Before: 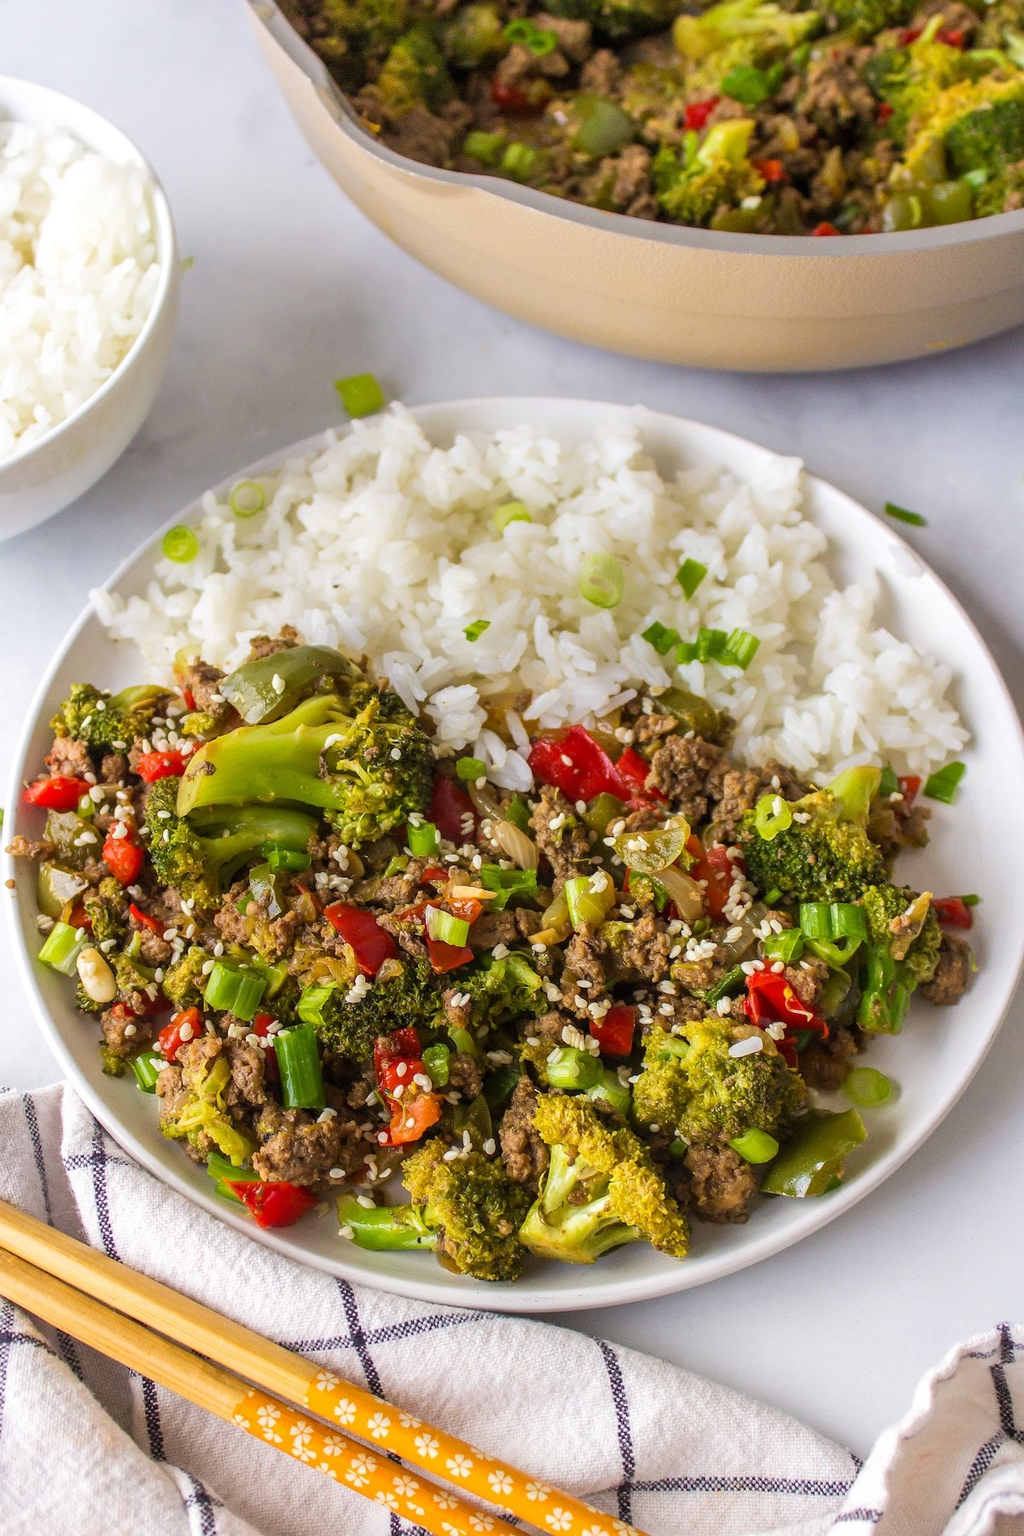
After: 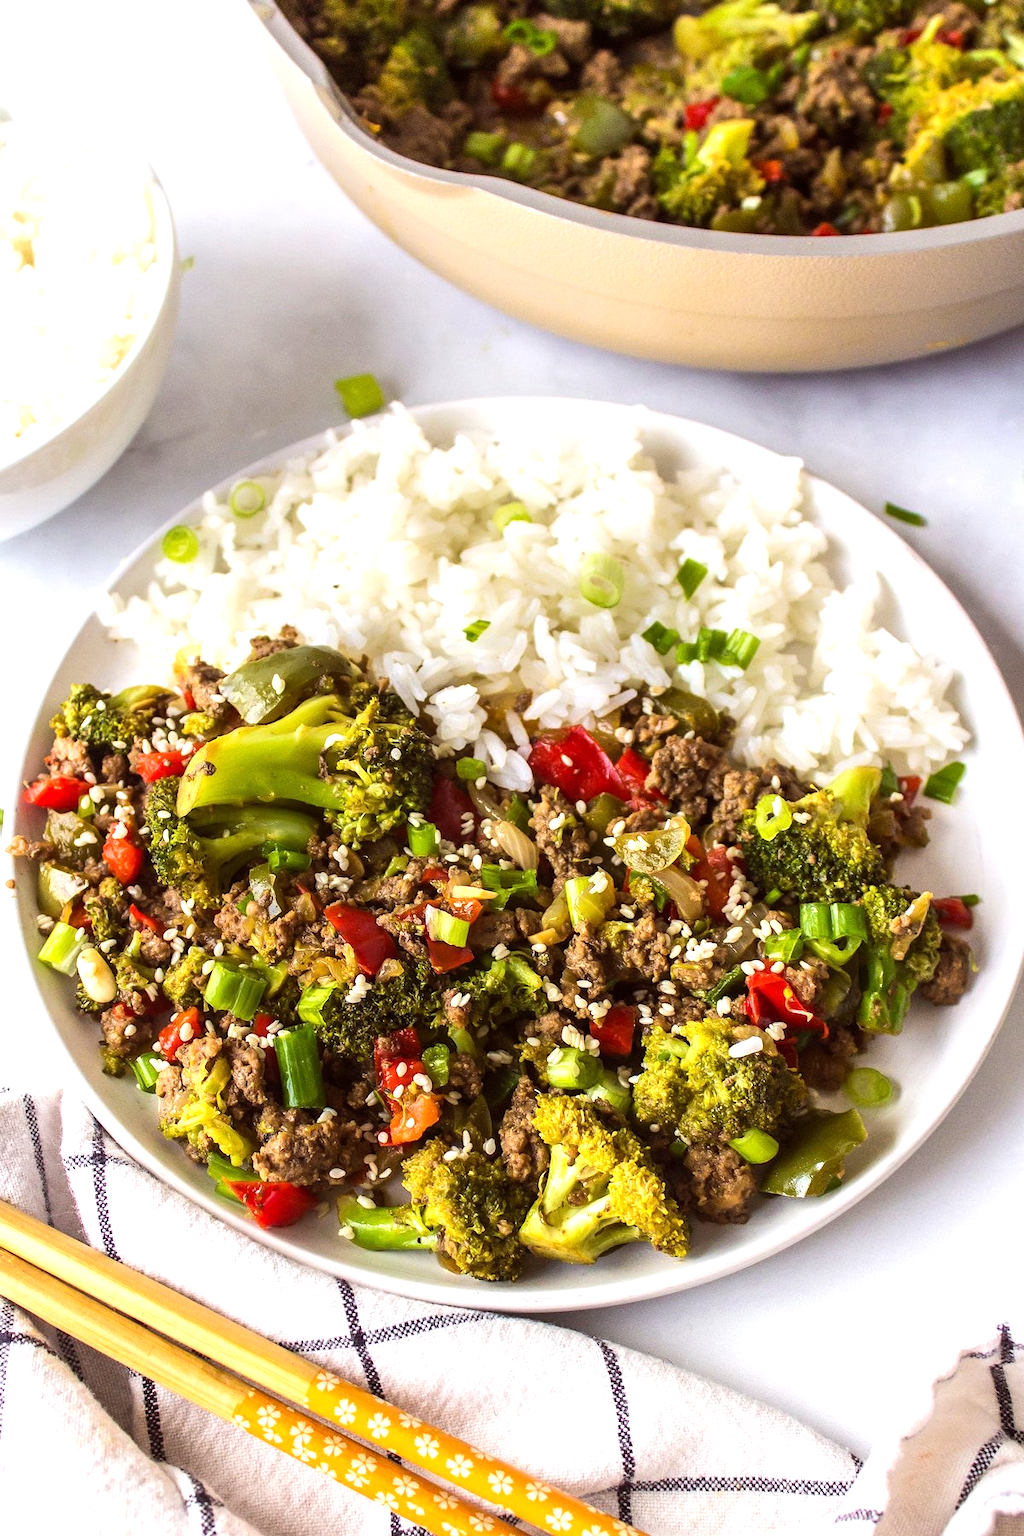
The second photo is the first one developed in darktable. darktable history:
color balance: mode lift, gamma, gain (sRGB), lift [1, 1.049, 1, 1]
tone equalizer: -8 EV -0.75 EV, -7 EV -0.7 EV, -6 EV -0.6 EV, -5 EV -0.4 EV, -3 EV 0.4 EV, -2 EV 0.6 EV, -1 EV 0.7 EV, +0 EV 0.75 EV, edges refinement/feathering 500, mask exposure compensation -1.57 EV, preserve details no
